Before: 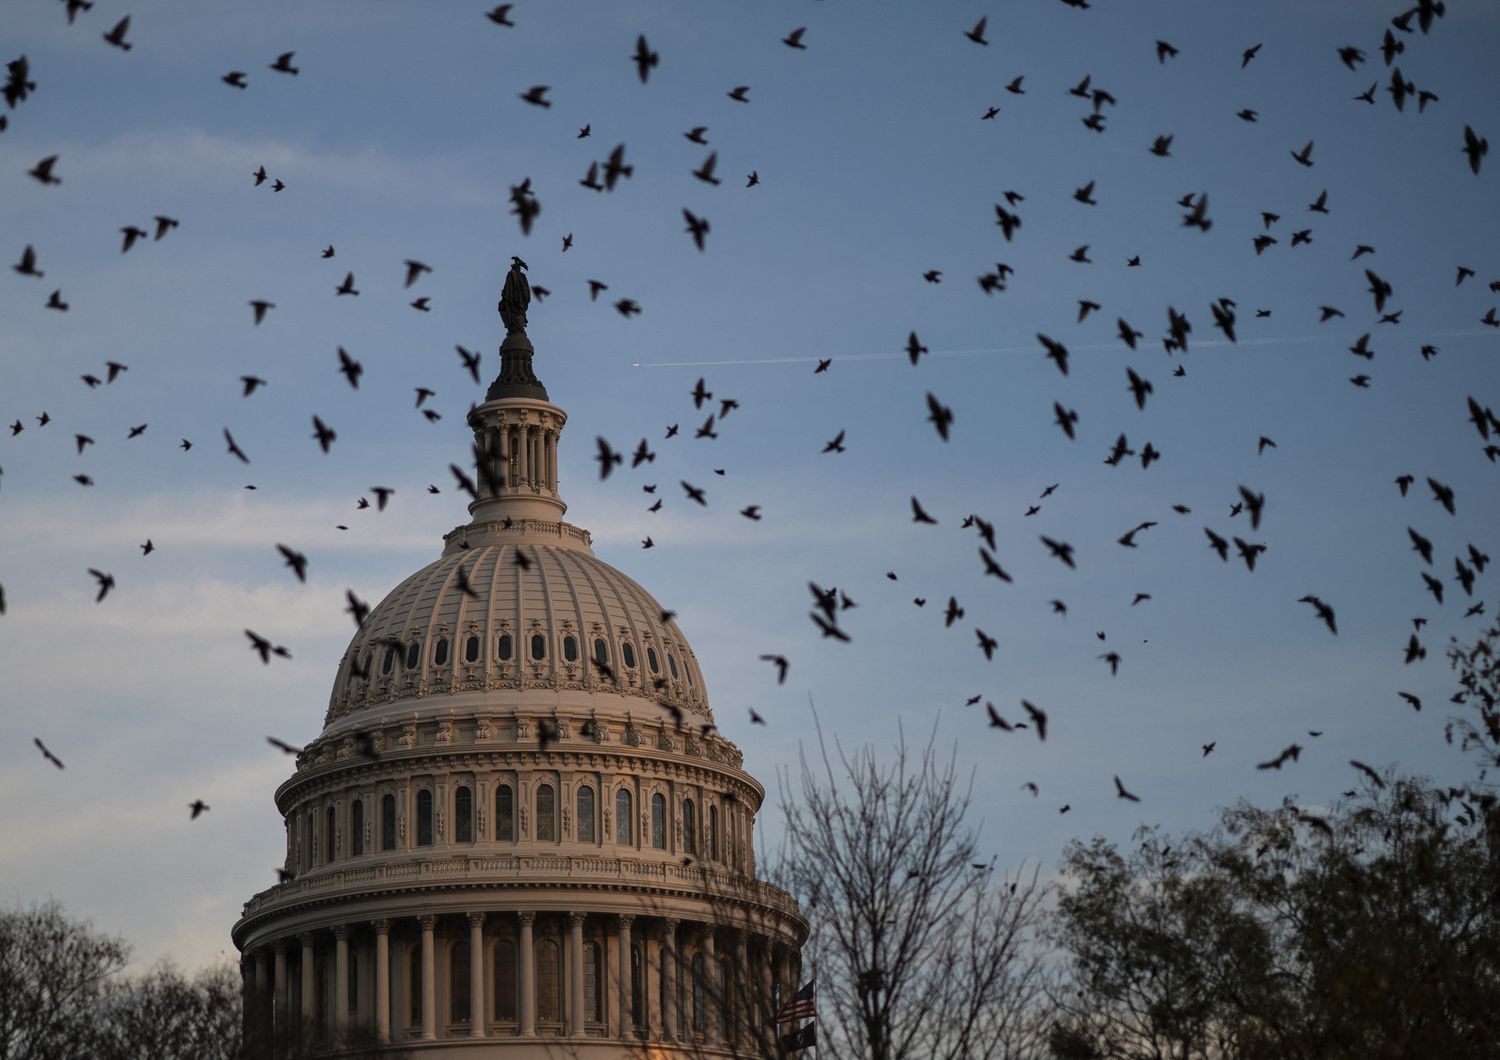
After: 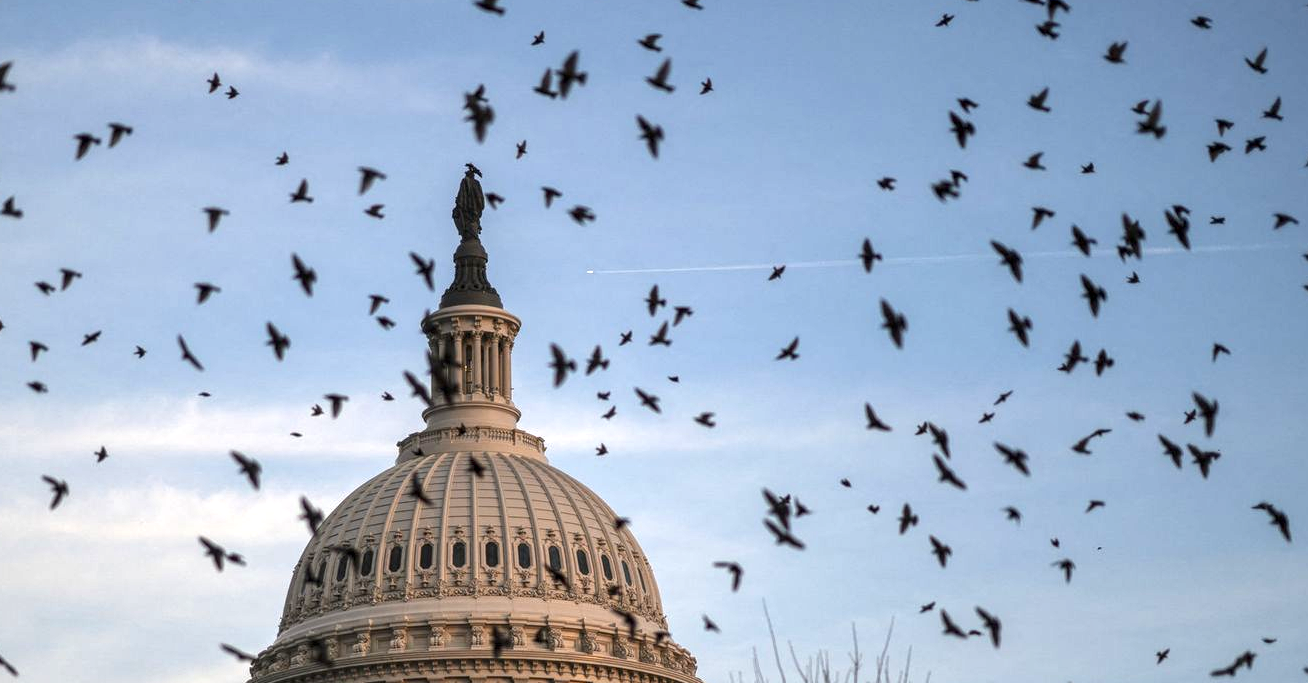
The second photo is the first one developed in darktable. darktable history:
local contrast: on, module defaults
crop: left 3.115%, top 8.84%, right 9.665%, bottom 26.651%
exposure: black level correction 0, exposure 1.103 EV, compensate exposure bias true, compensate highlight preservation false
